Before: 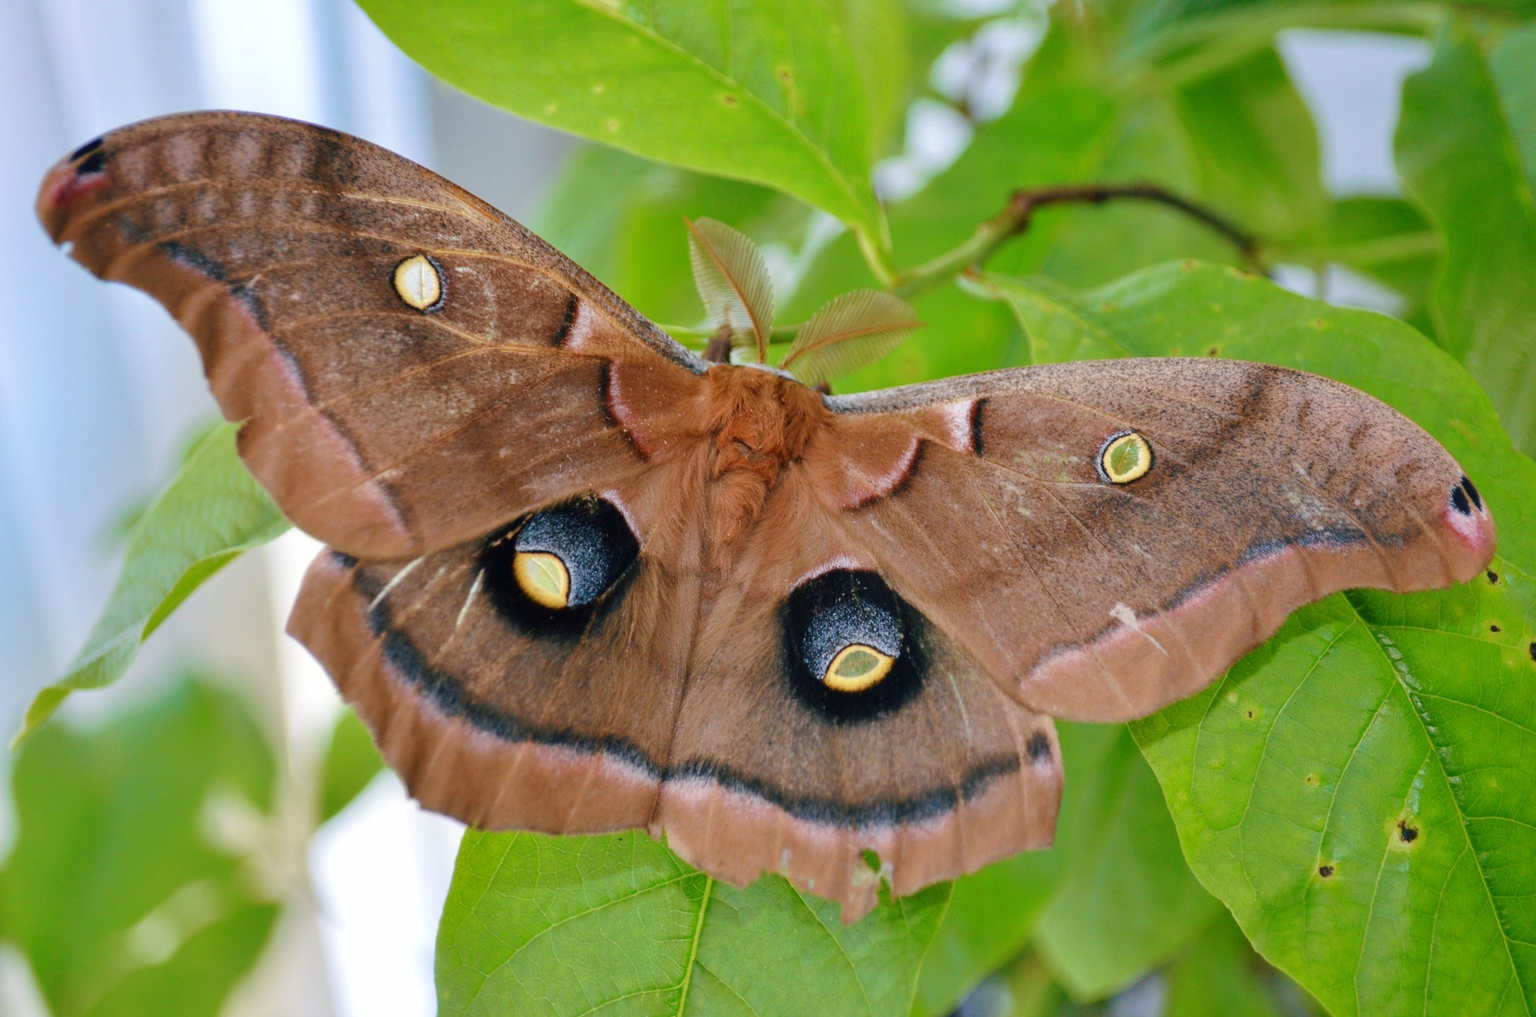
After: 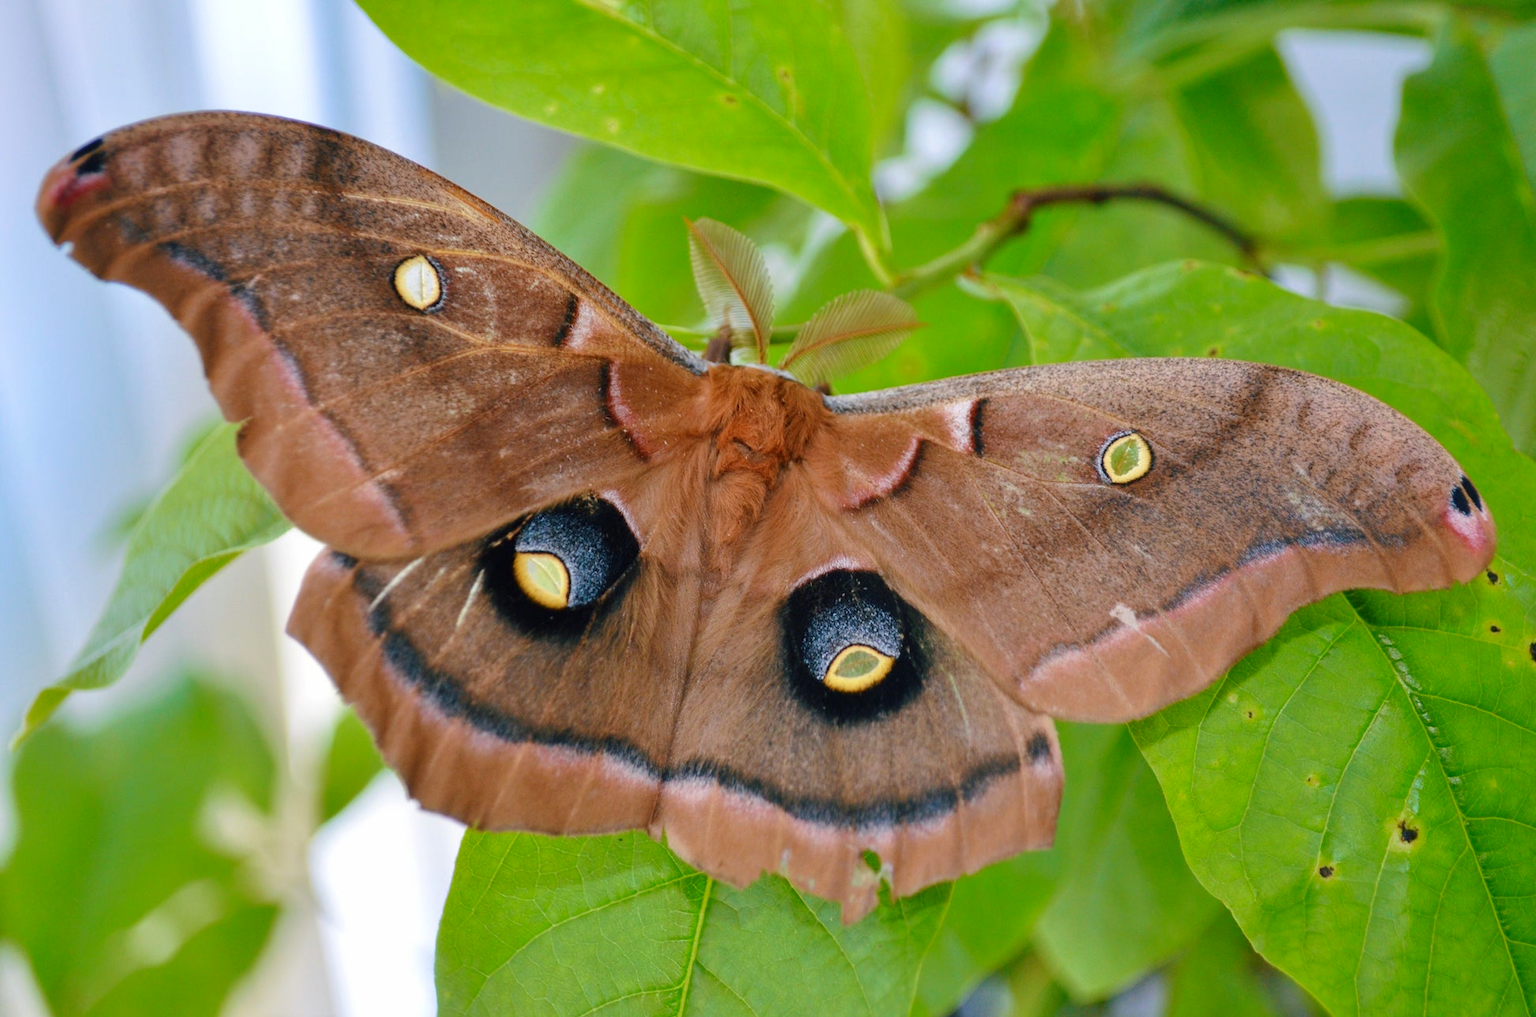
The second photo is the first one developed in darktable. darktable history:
contrast brightness saturation: saturation 0.097
